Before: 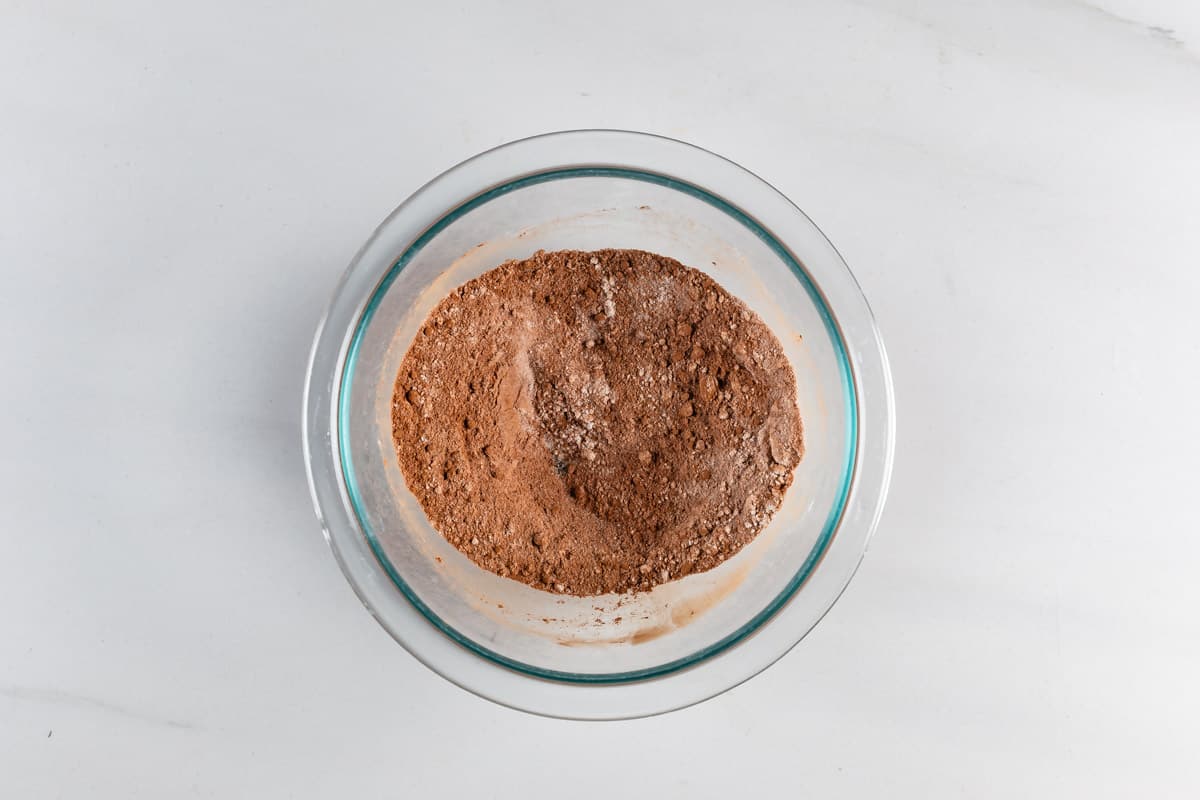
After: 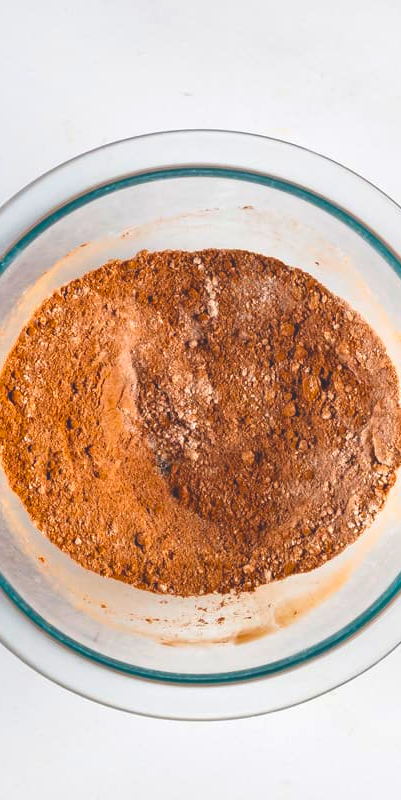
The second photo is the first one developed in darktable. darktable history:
crop: left 33.085%, right 33.448%
exposure: exposure 0.298 EV, compensate exposure bias true, compensate highlight preservation false
color balance rgb: shadows lift › chroma 3.13%, shadows lift › hue 279.44°, global offset › luminance 1.995%, linear chroma grading › global chroma 9.834%, perceptual saturation grading › global saturation 30.022%, global vibrance 20%
